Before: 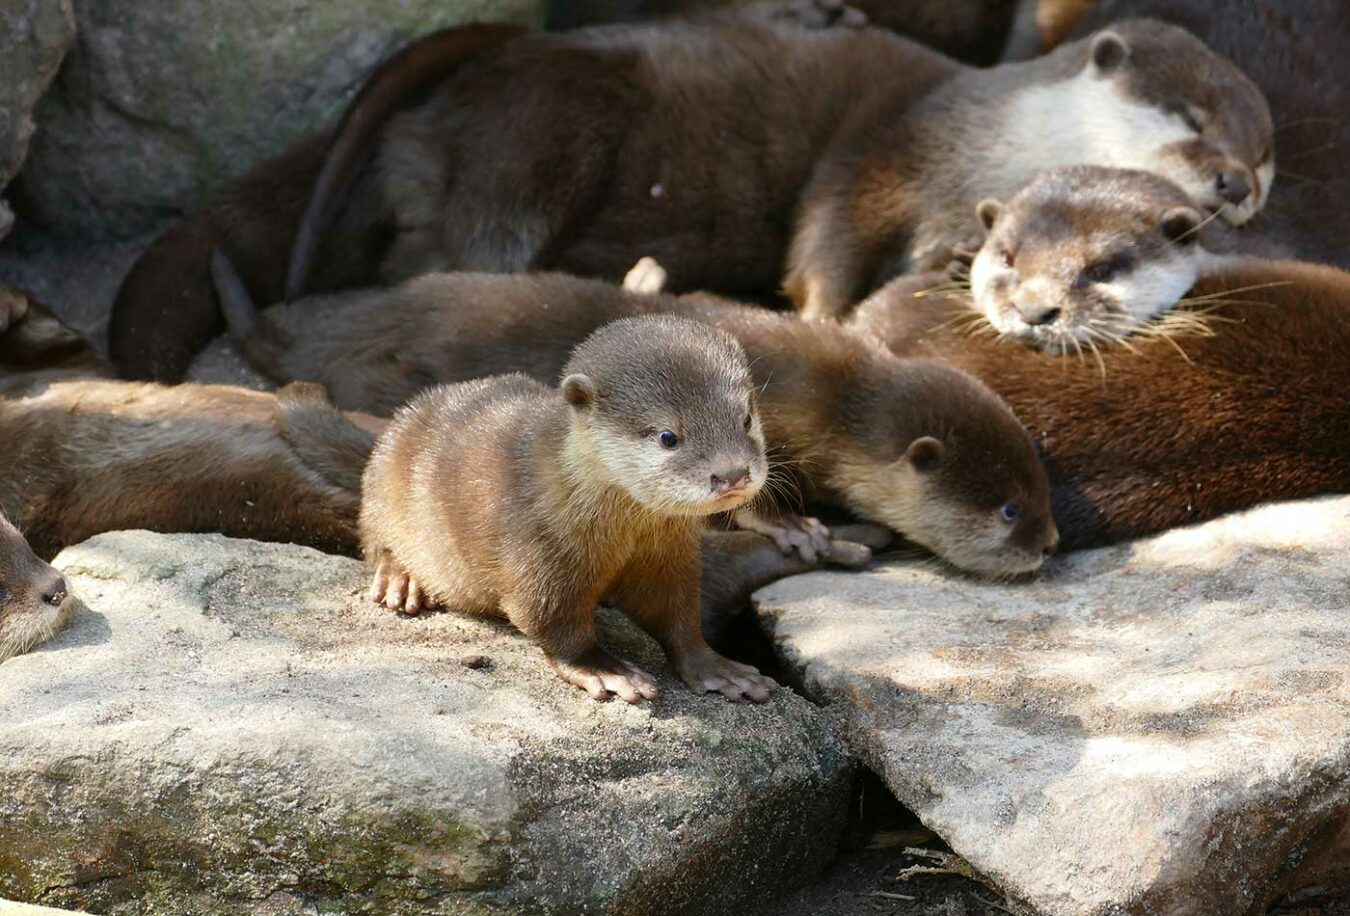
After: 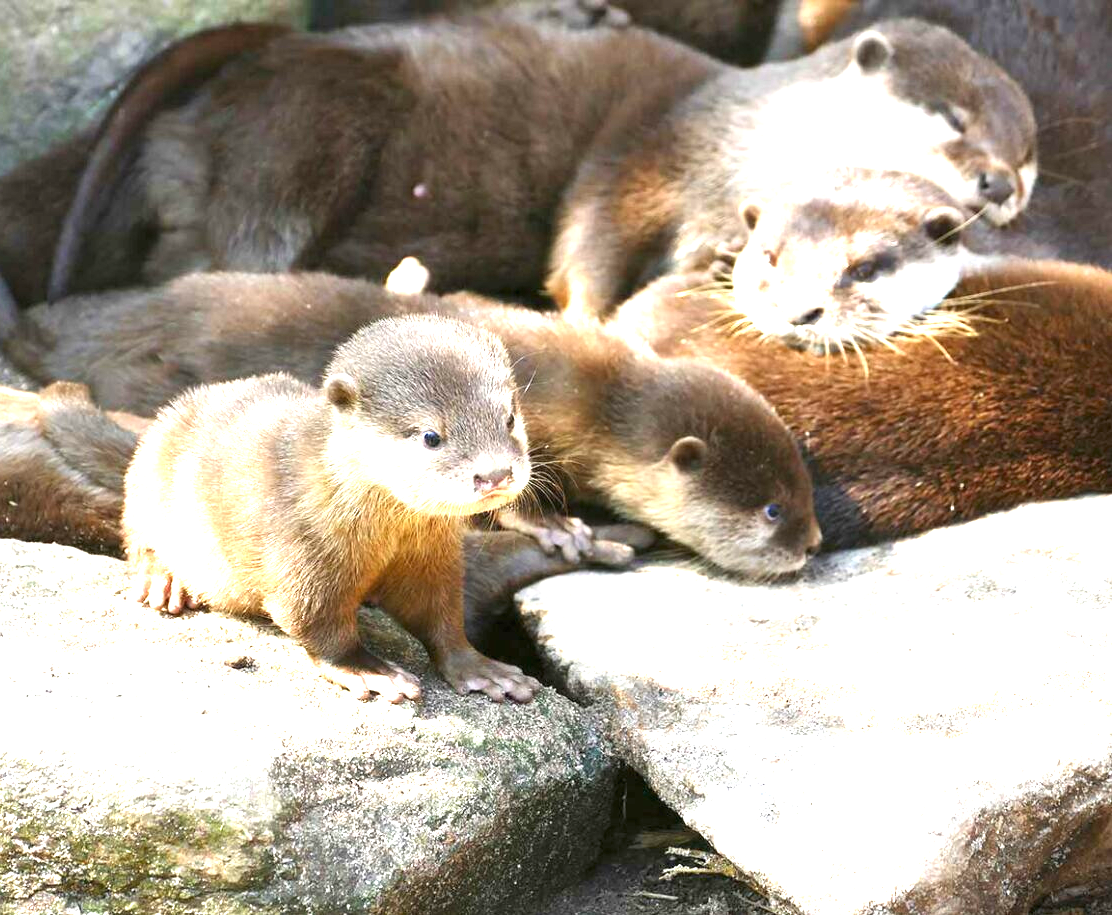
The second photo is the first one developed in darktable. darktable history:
exposure: black level correction 0, exposure 1.9 EV, compensate highlight preservation false
crop: left 17.582%, bottom 0.031%
color balance rgb: linear chroma grading › global chroma -0.67%, saturation formula JzAzBz (2021)
